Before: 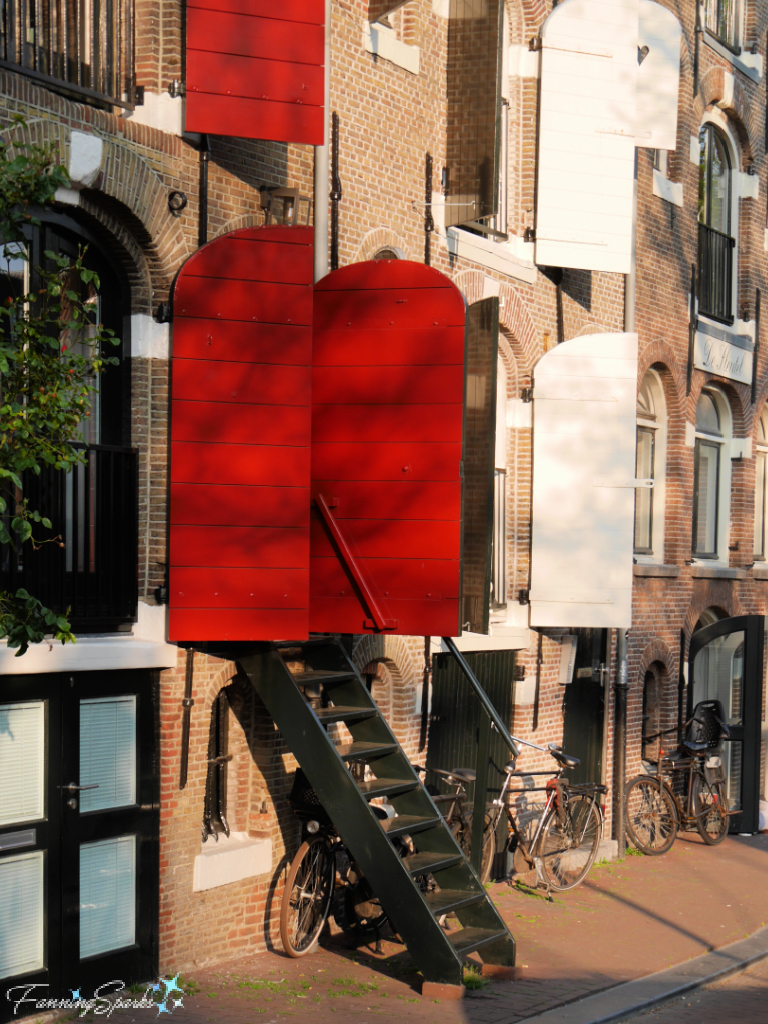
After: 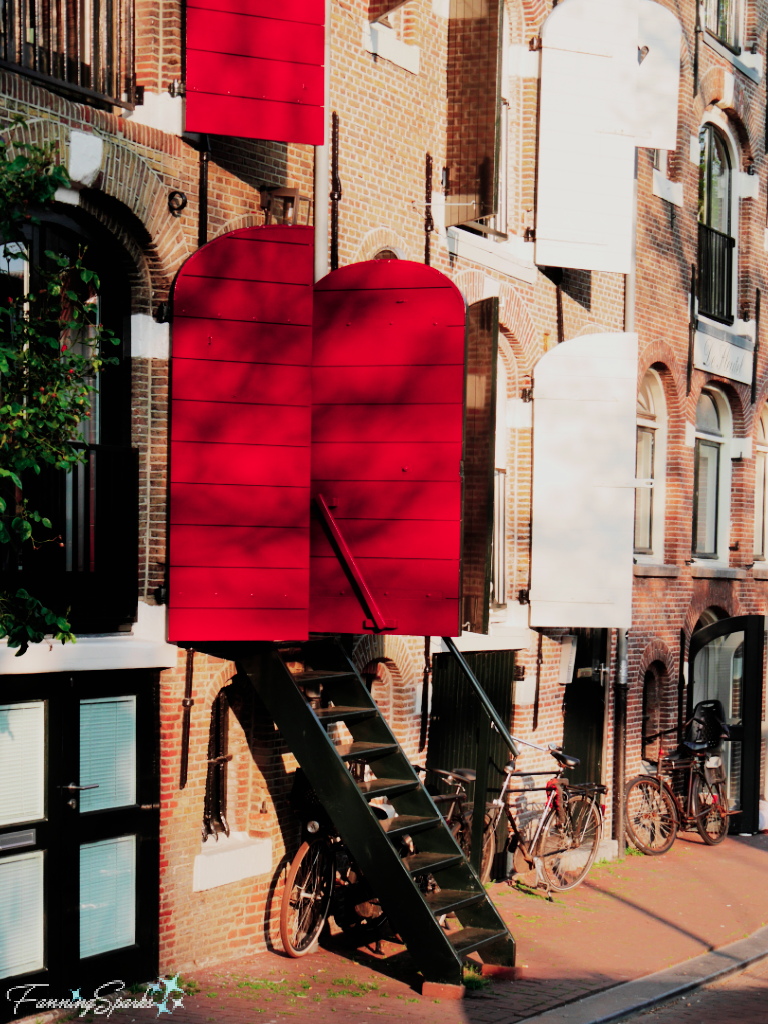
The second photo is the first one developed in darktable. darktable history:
color contrast: blue-yellow contrast 0.62
color balance rgb: perceptual saturation grading › global saturation 25%, perceptual brilliance grading › mid-tones 10%, perceptual brilliance grading › shadows 15%, global vibrance 20%
sigmoid: contrast 1.81, skew -0.21, preserve hue 0%, red attenuation 0.1, red rotation 0.035, green attenuation 0.1, green rotation -0.017, blue attenuation 0.15, blue rotation -0.052, base primaries Rec2020
